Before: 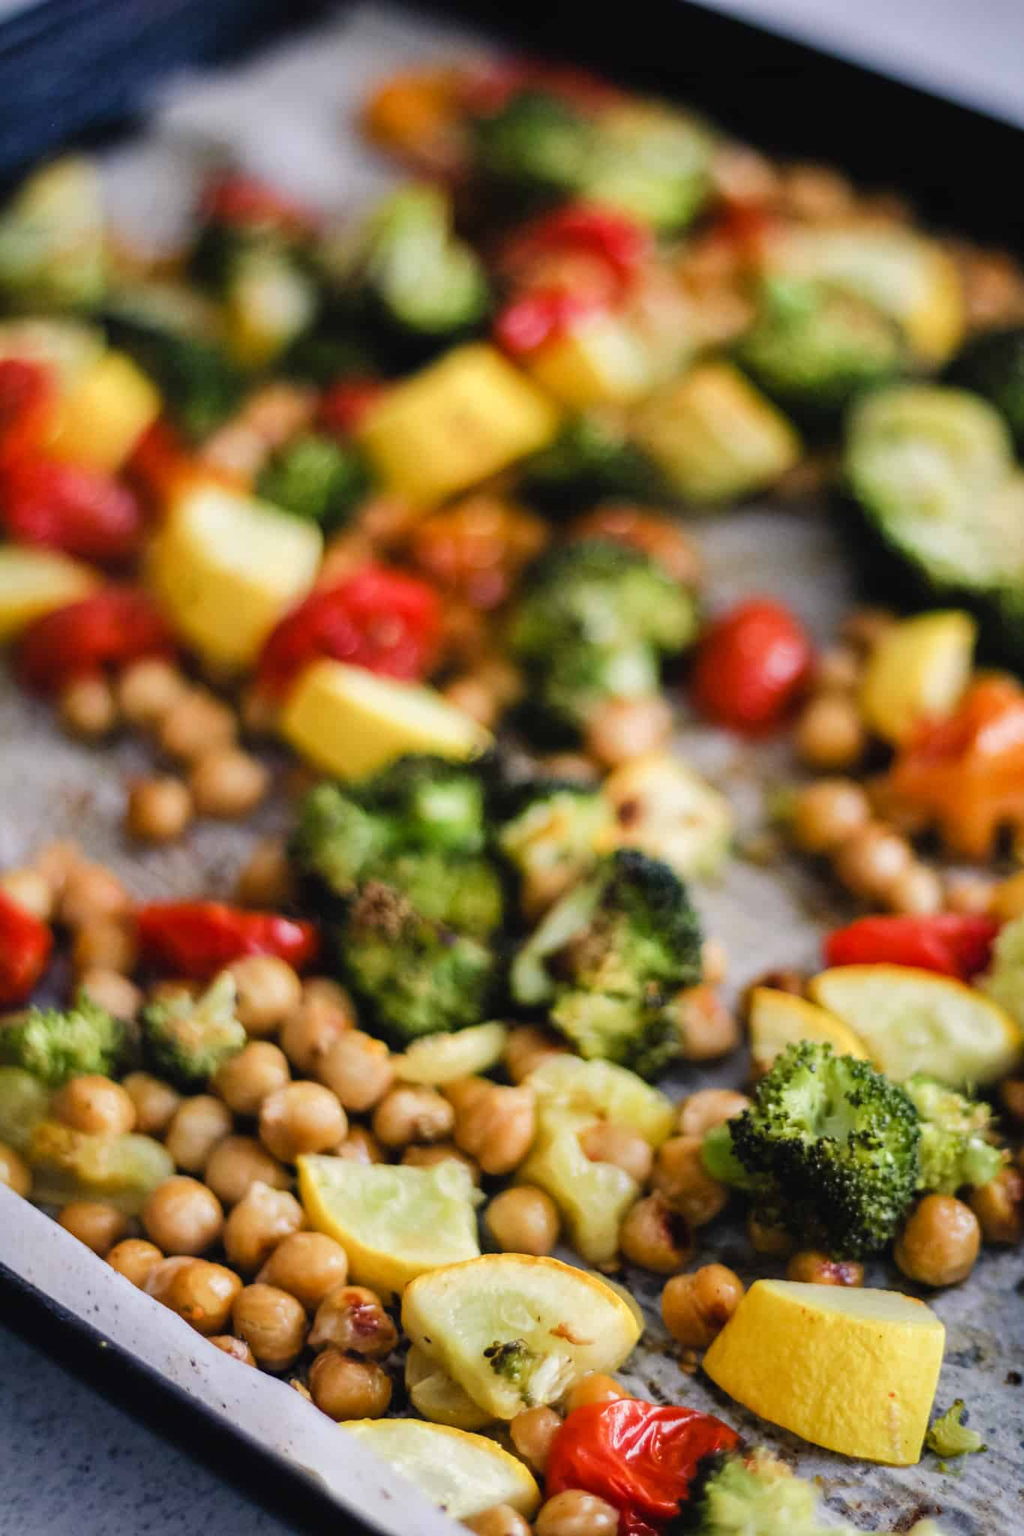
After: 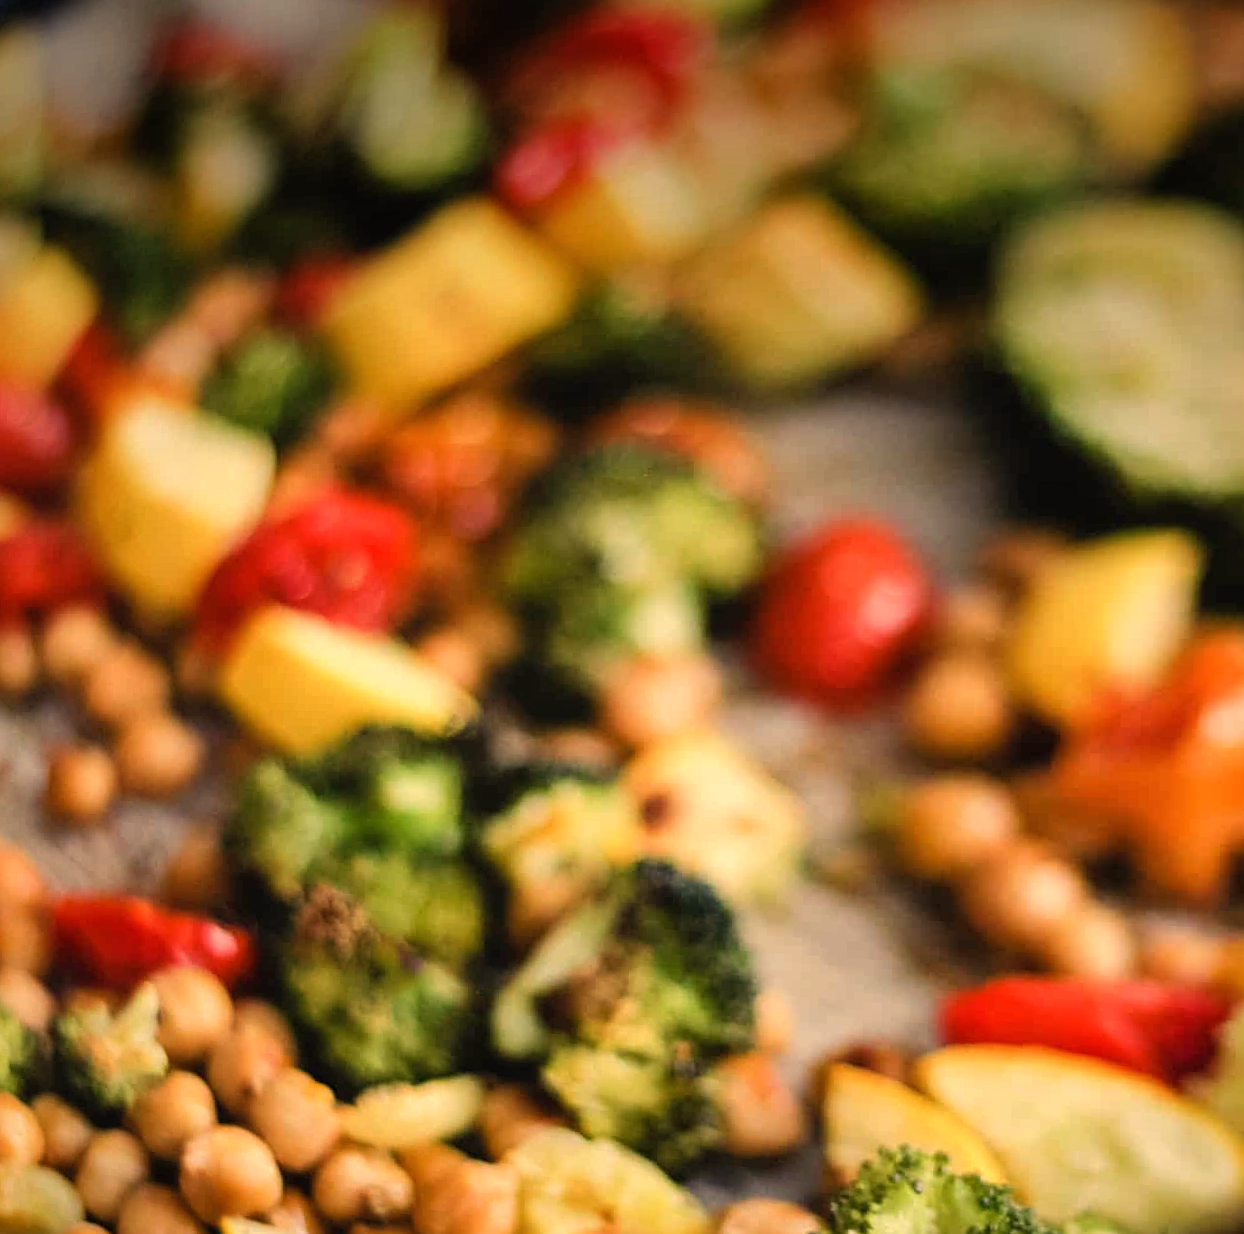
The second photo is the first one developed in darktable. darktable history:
rotate and perspective: rotation 1.69°, lens shift (vertical) -0.023, lens shift (horizontal) -0.291, crop left 0.025, crop right 0.988, crop top 0.092, crop bottom 0.842
color correction: saturation 0.99
crop: left 5.596%, top 10.314%, right 3.534%, bottom 19.395%
white balance: red 1.138, green 0.996, blue 0.812
sharpen: amount 0.2
vignetting: fall-off start 97.52%, fall-off radius 100%, brightness -0.574, saturation 0, center (-0.027, 0.404), width/height ratio 1.368, unbound false
